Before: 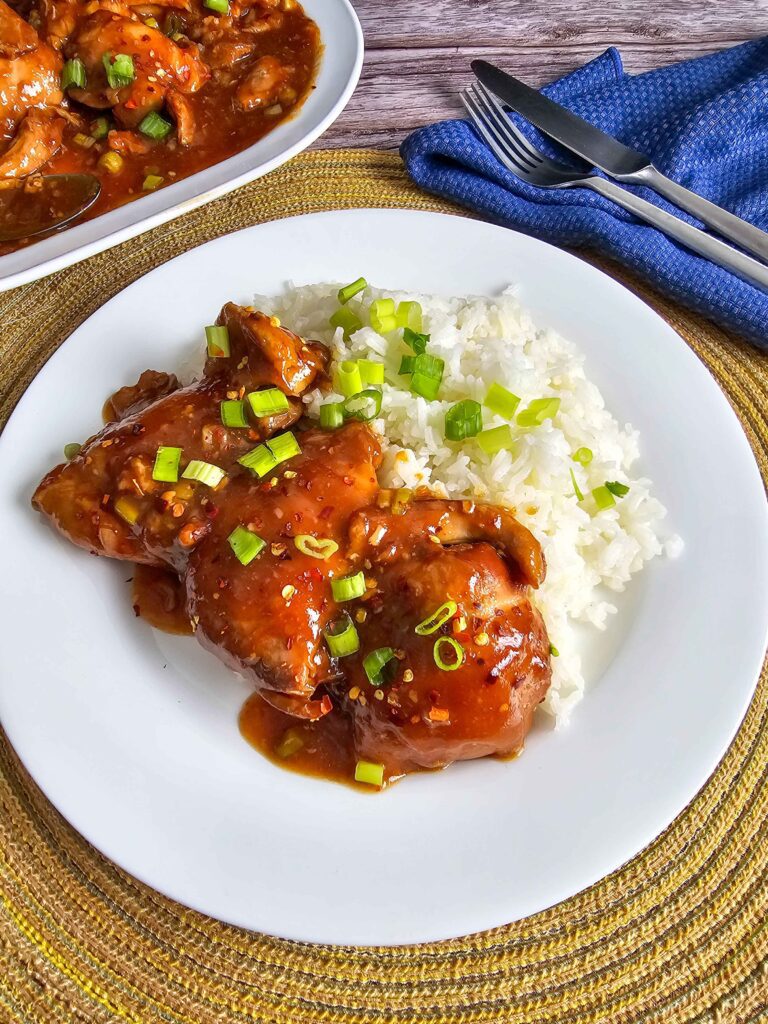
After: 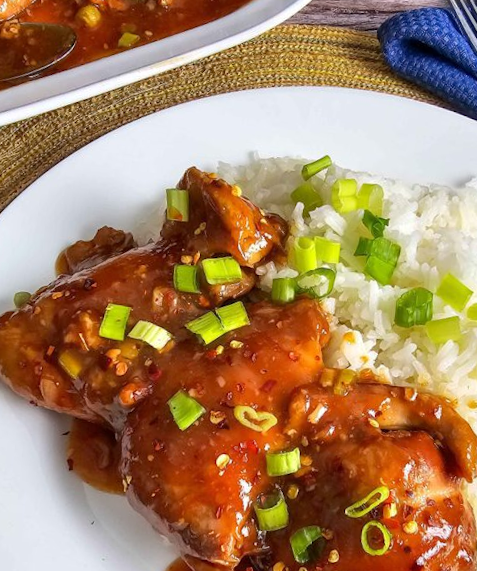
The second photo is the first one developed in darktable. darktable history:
crop and rotate: angle -5.7°, left 2.268%, top 7.004%, right 27.694%, bottom 30.114%
